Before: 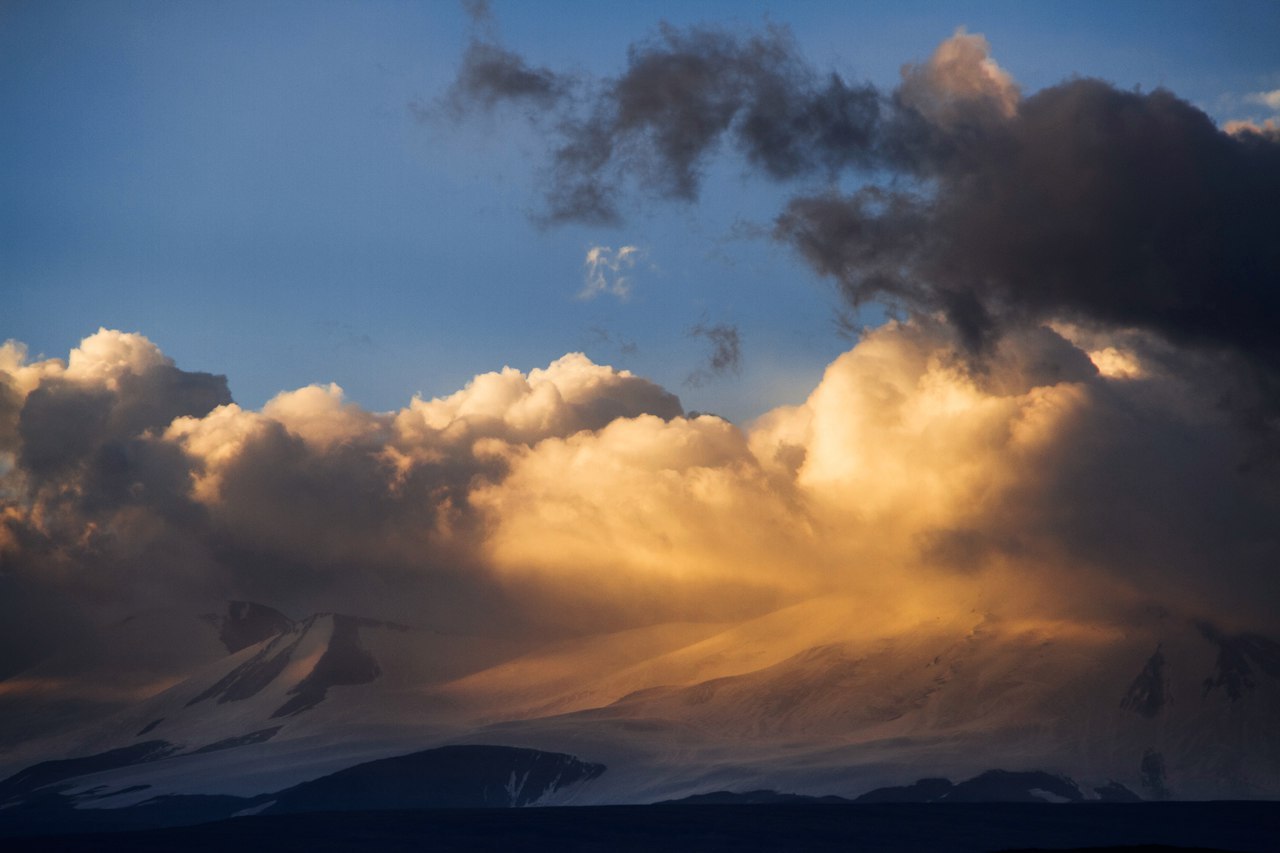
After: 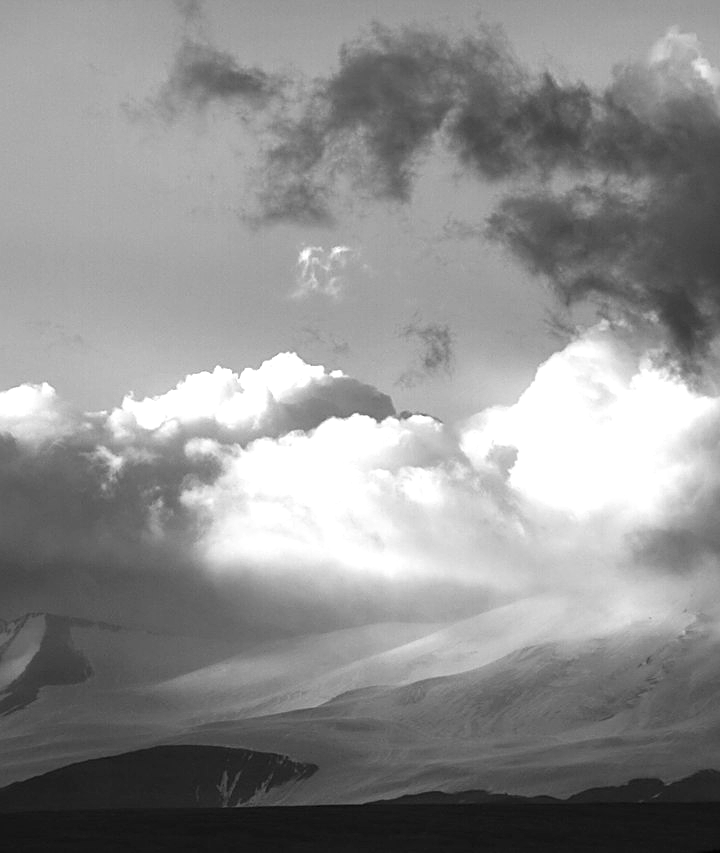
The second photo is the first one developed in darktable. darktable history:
sharpen: on, module defaults
exposure: black level correction 0, exposure 1 EV, compensate exposure bias true, compensate highlight preservation false
color calibration: illuminant same as pipeline (D50), adaptation none (bypass), gamut compression 1.72
crop and rotate: left 22.516%, right 21.234%
monochrome: on, module defaults
